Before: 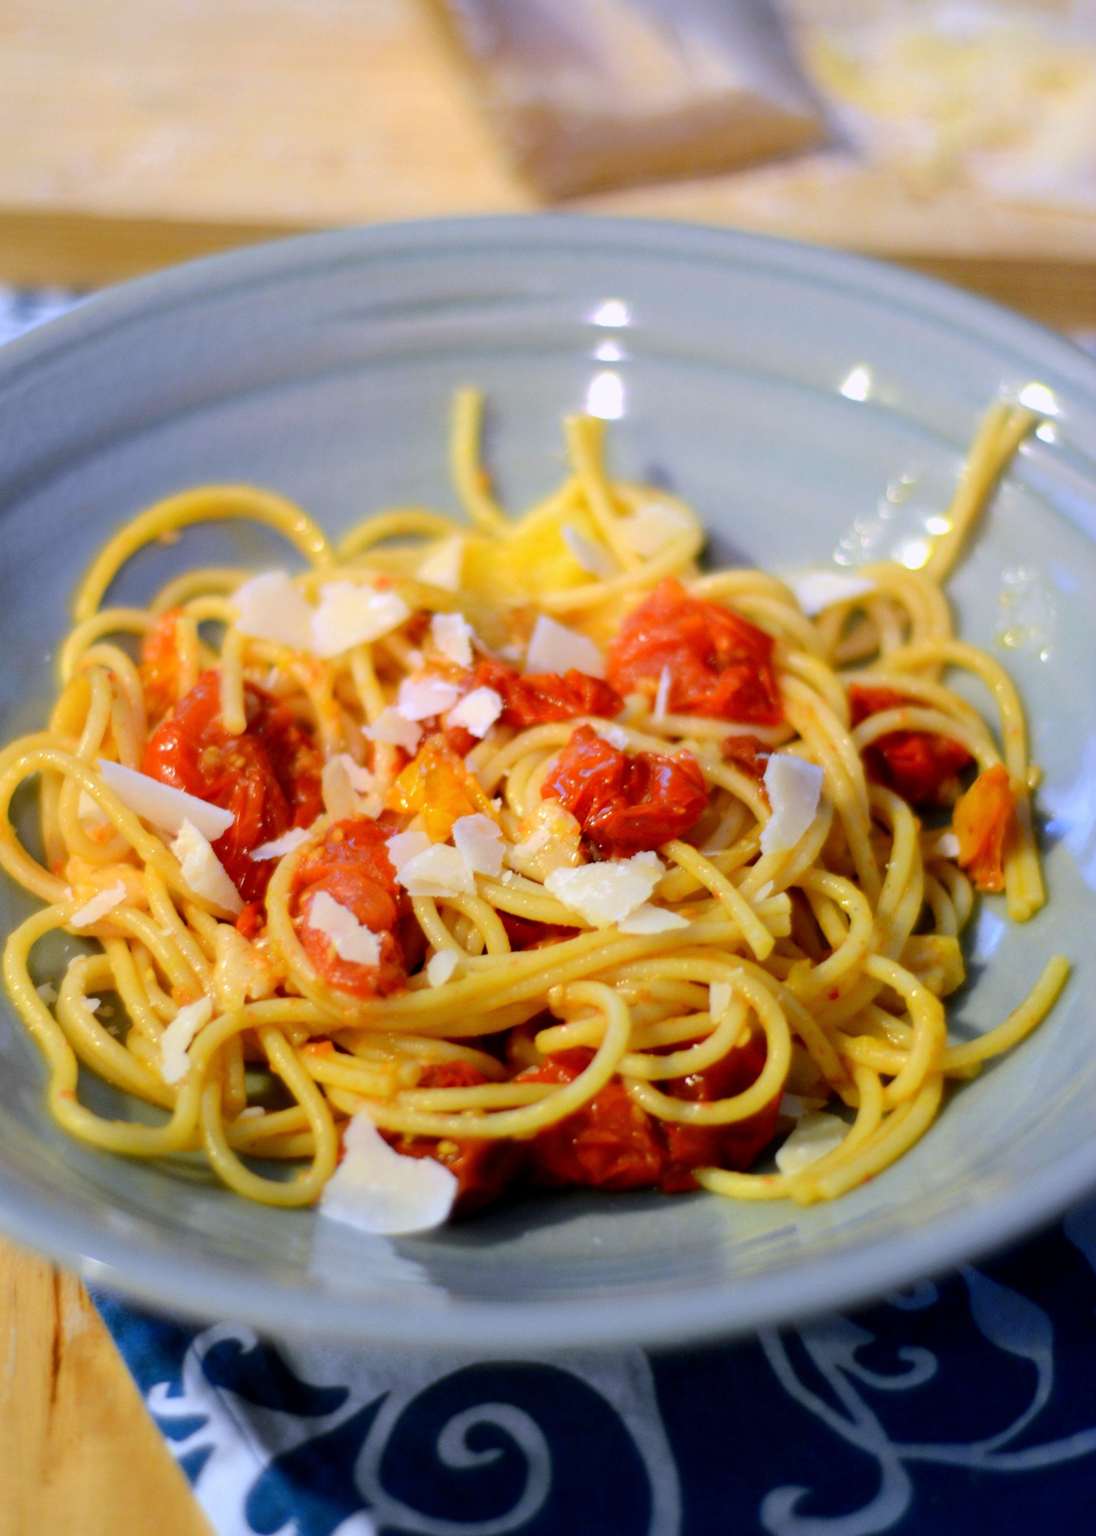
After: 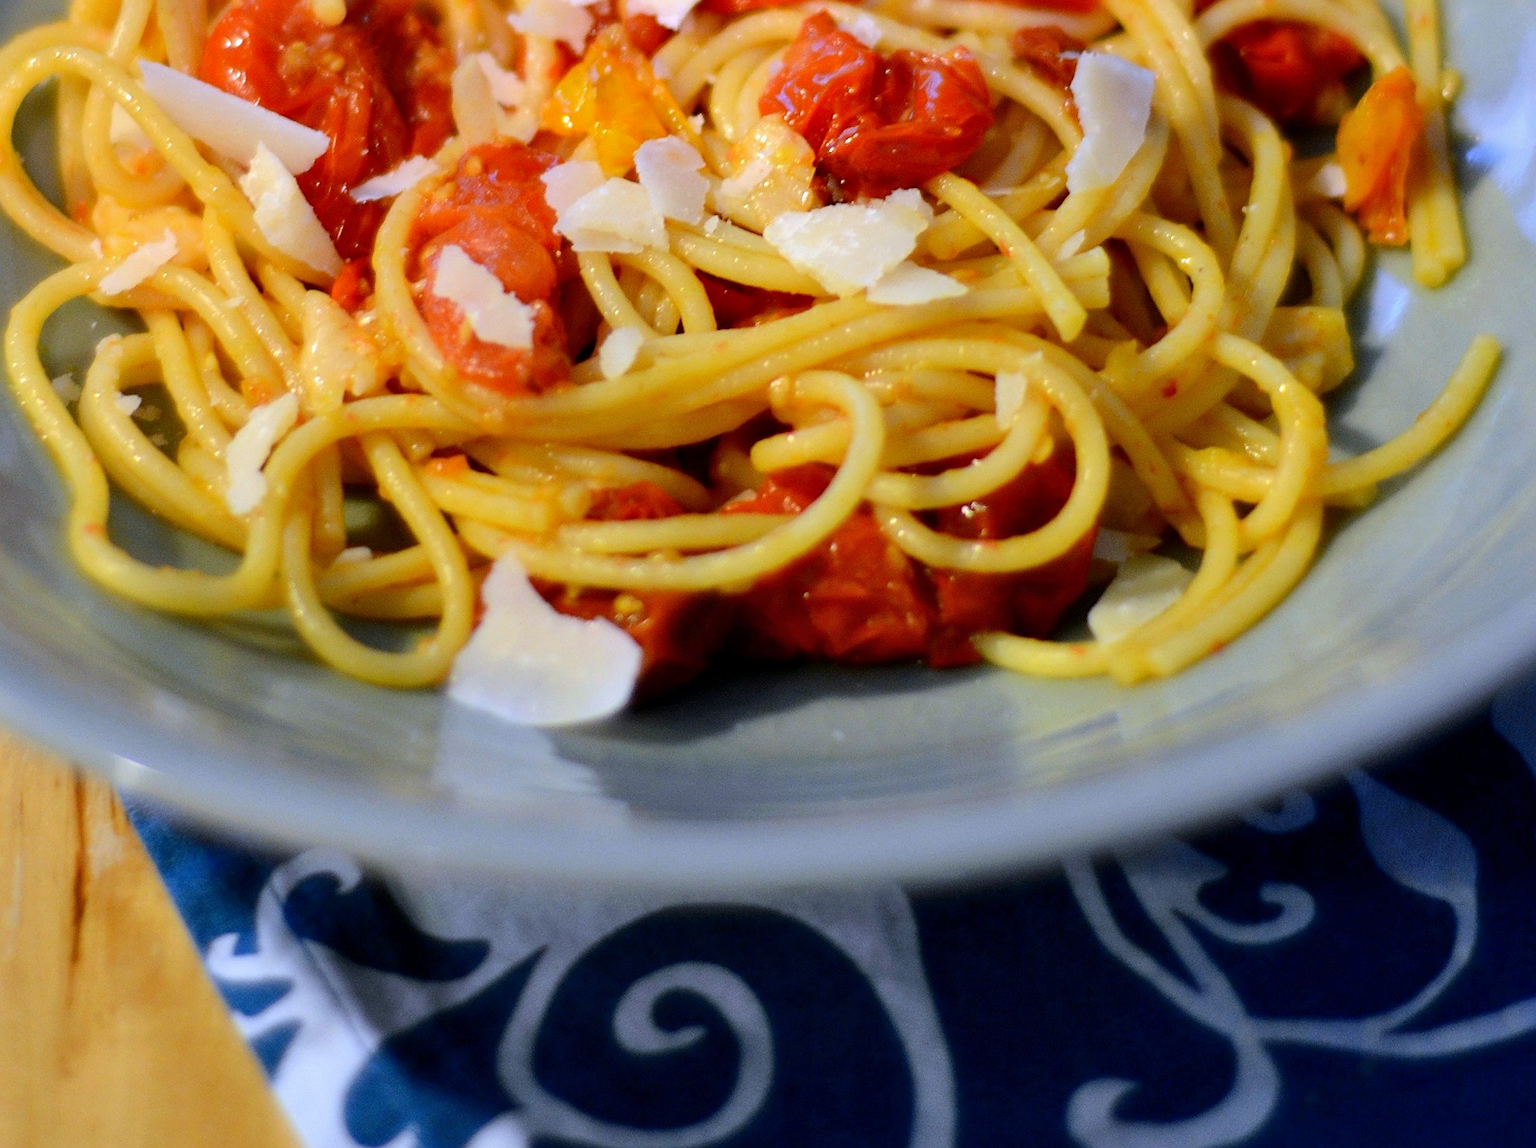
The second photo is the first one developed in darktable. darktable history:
crop and rotate: top 46.691%, right 0.061%
shadows and highlights: shadows 29.32, highlights -29.54, highlights color adjustment 0.746%, low approximation 0.01, soften with gaussian
sharpen: on, module defaults
